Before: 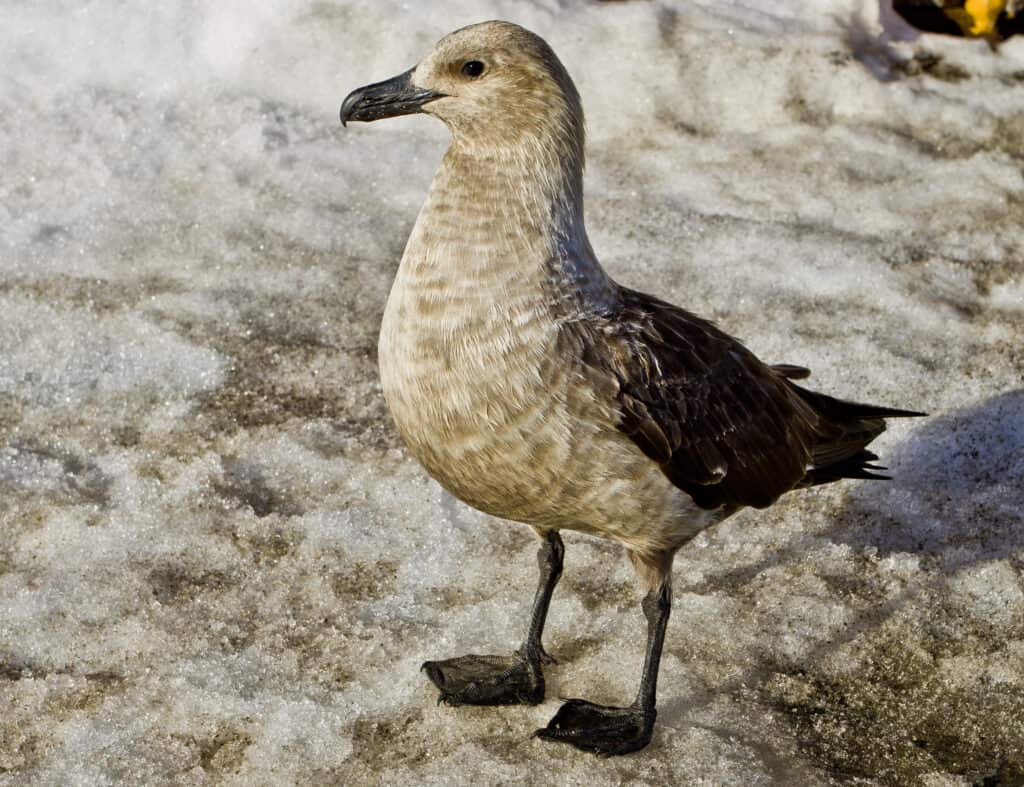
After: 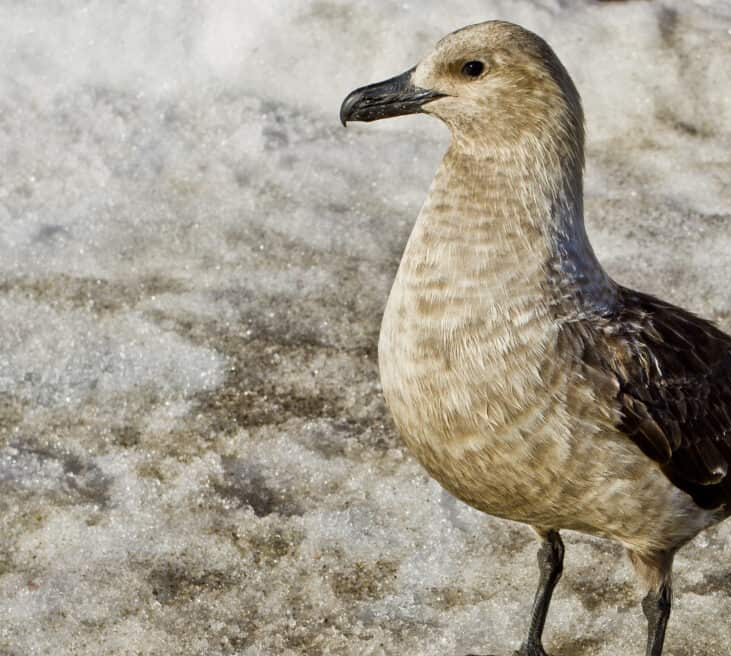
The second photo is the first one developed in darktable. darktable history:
crop: right 28.533%, bottom 16.593%
